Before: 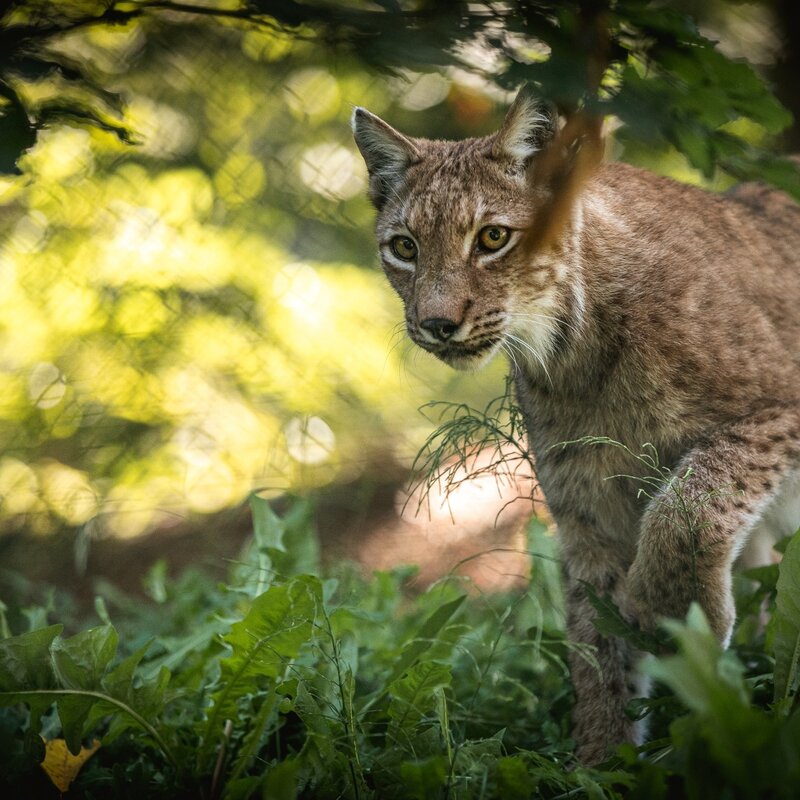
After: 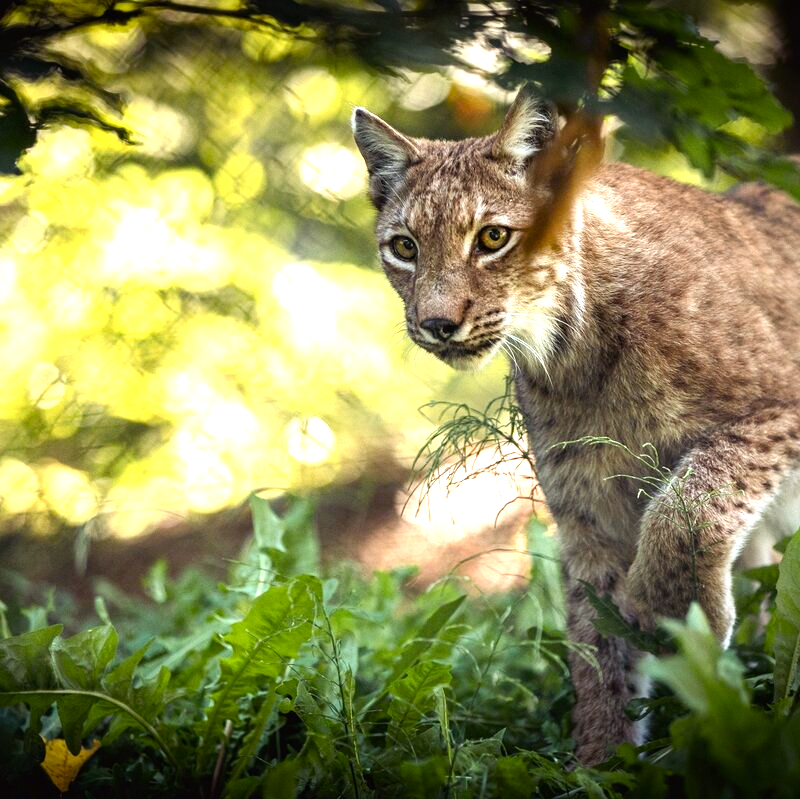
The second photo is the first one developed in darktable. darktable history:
color balance rgb: shadows lift › luminance -21.626%, shadows lift › chroma 9.159%, shadows lift › hue 285.87°, perceptual saturation grading › global saturation 20%, perceptual saturation grading › highlights -25.737%, perceptual saturation grading › shadows 24.211%, perceptual brilliance grading › global brilliance 4.008%
exposure: black level correction 0.001, exposure 0.499 EV, compensate exposure bias true, compensate highlight preservation false
tone equalizer: -8 EV -0.407 EV, -7 EV -0.406 EV, -6 EV -0.366 EV, -5 EV -0.202 EV, -3 EV 0.233 EV, -2 EV 0.305 EV, -1 EV 0.394 EV, +0 EV 0.398 EV
crop: bottom 0.067%
